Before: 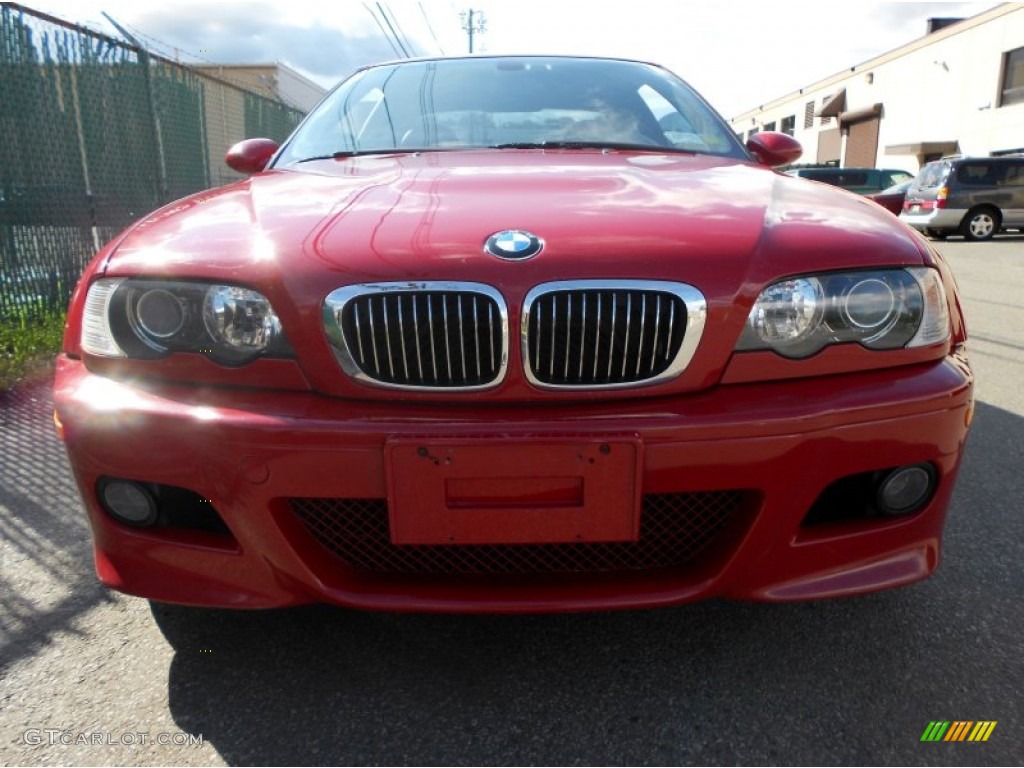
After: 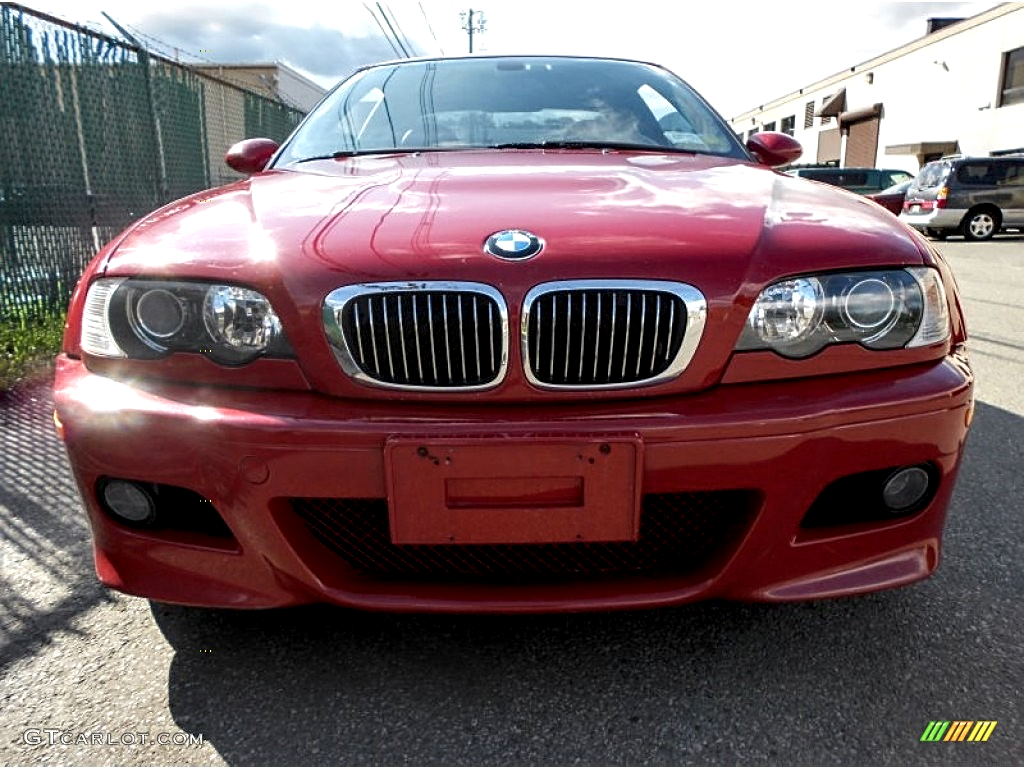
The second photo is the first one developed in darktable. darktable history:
sharpen: on, module defaults
local contrast: highlights 60%, shadows 60%, detail 160%
